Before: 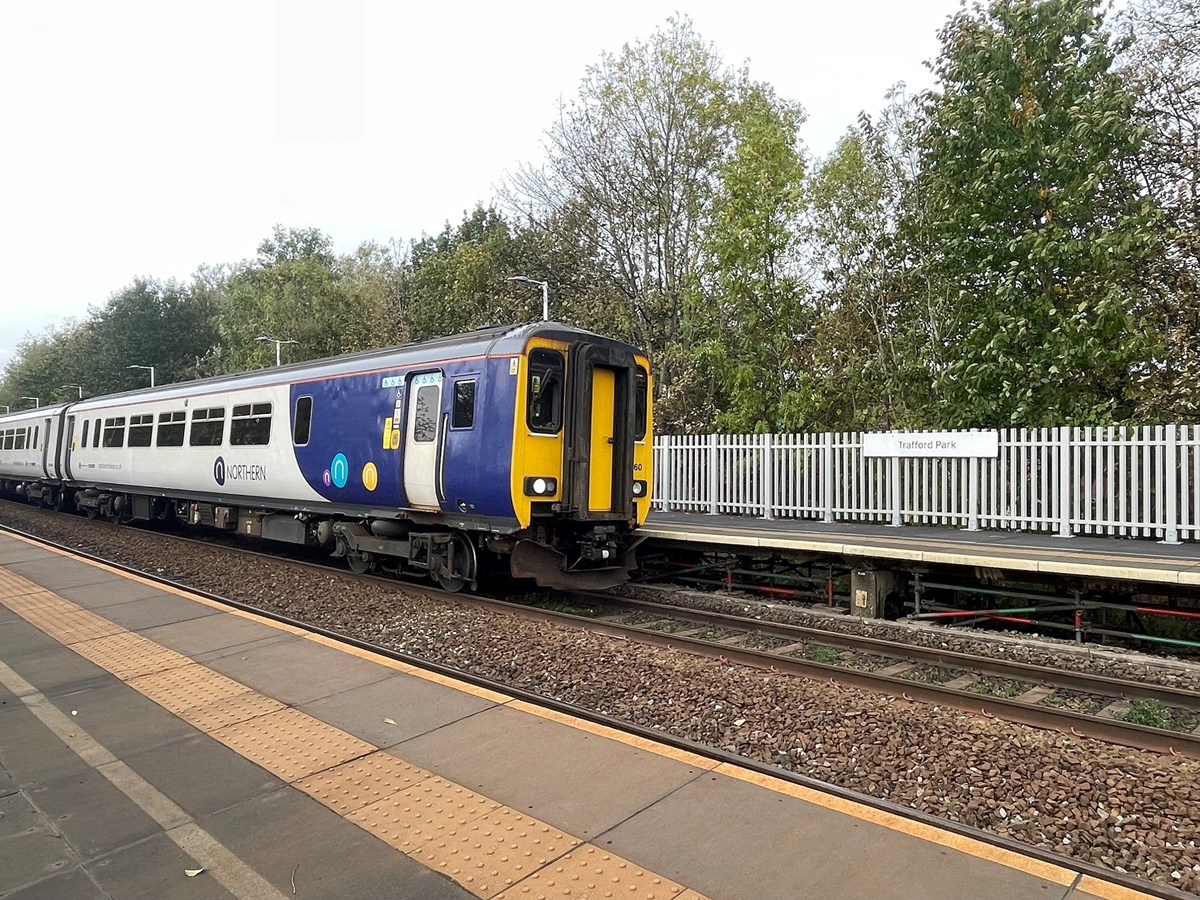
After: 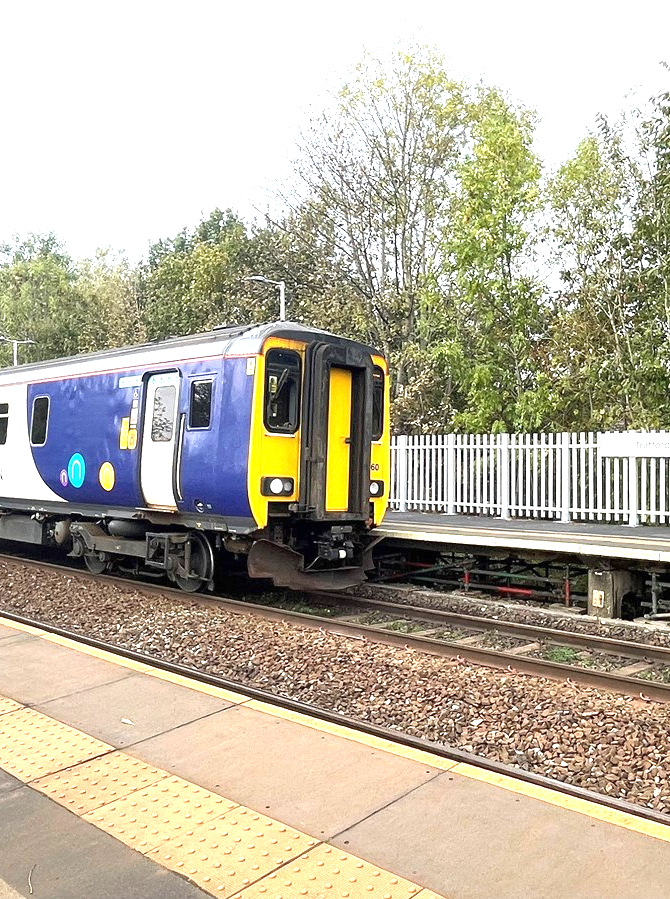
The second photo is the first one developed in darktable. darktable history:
crop: left 21.991%, right 22.145%, bottom 0.001%
exposure: black level correction 0, exposure 1.199 EV, compensate exposure bias true, compensate highlight preservation false
